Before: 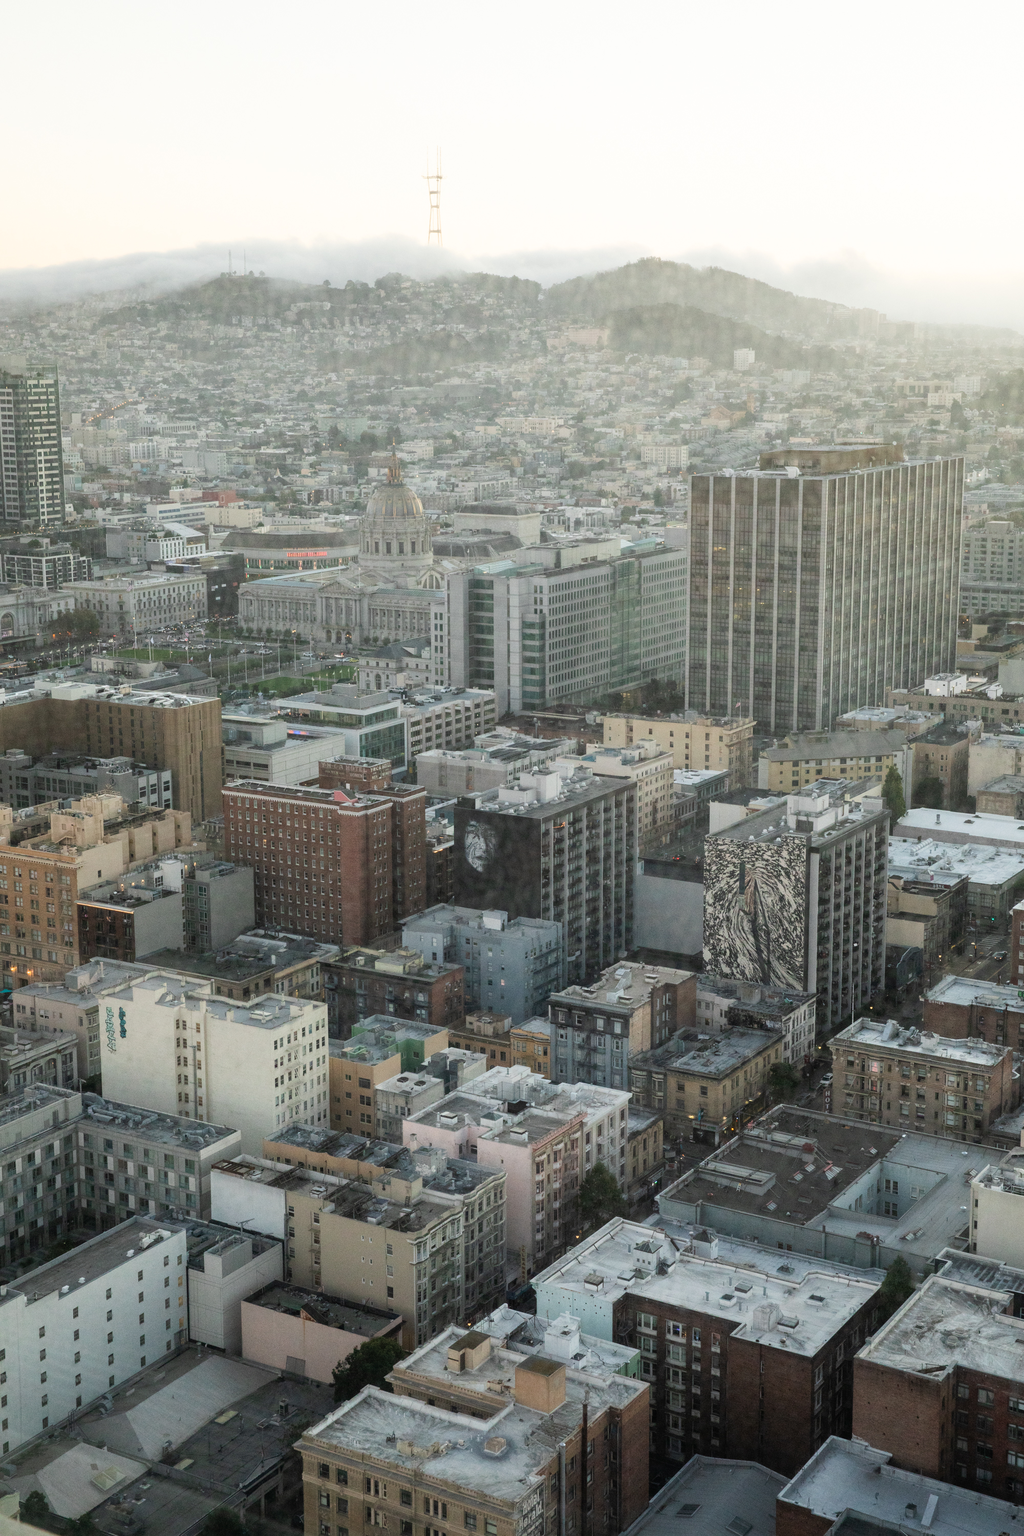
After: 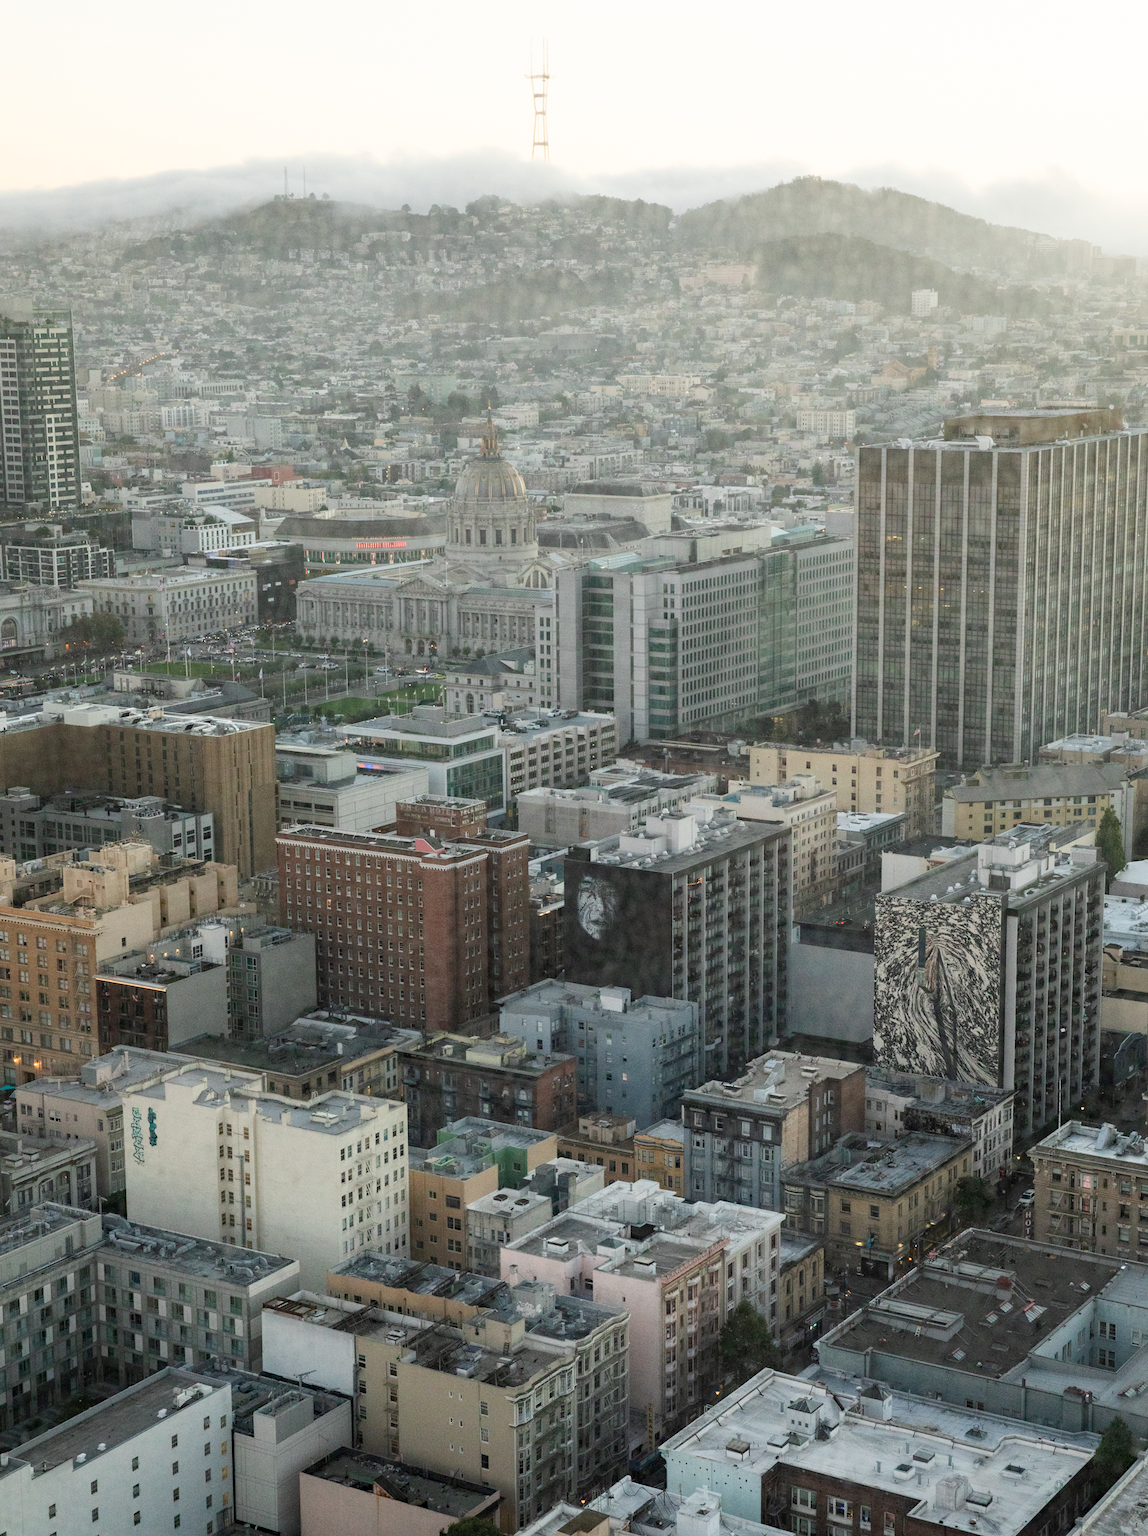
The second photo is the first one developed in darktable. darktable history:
haze removal: adaptive false
crop: top 7.537%, right 9.733%, bottom 11.937%
